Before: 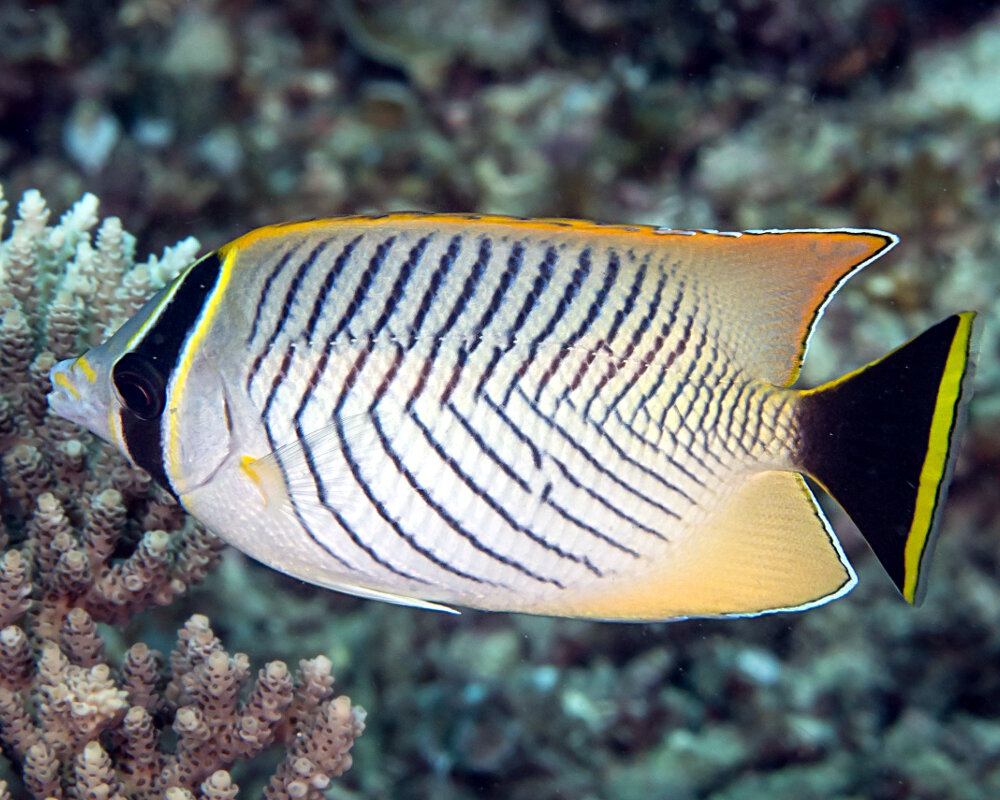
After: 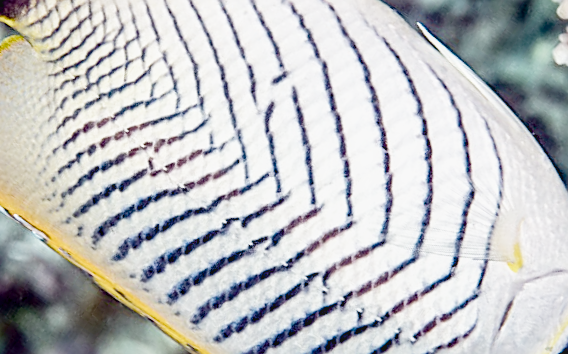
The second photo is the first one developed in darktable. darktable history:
crop and rotate: angle 147.19°, left 9.175%, top 15.682%, right 4.526%, bottom 17.049%
exposure: black level correction 0.001, exposure 1.988 EV, compensate exposure bias true, compensate highlight preservation false
local contrast: on, module defaults
sharpen: on, module defaults
color balance rgb: global offset › luminance -0.497%, perceptual saturation grading › global saturation 30.766%
tone curve: curves: ch0 [(0, 0) (0.003, 0.007) (0.011, 0.009) (0.025, 0.01) (0.044, 0.012) (0.069, 0.013) (0.1, 0.014) (0.136, 0.021) (0.177, 0.038) (0.224, 0.06) (0.277, 0.099) (0.335, 0.16) (0.399, 0.227) (0.468, 0.329) (0.543, 0.45) (0.623, 0.594) (0.709, 0.756) (0.801, 0.868) (0.898, 0.971) (1, 1)], color space Lab, independent channels, preserve colors none
filmic rgb: black relative exposure -4.44 EV, white relative exposure 6.59 EV, hardness 1.83, contrast 0.514, preserve chrominance no, color science v3 (2019), use custom middle-gray values true
